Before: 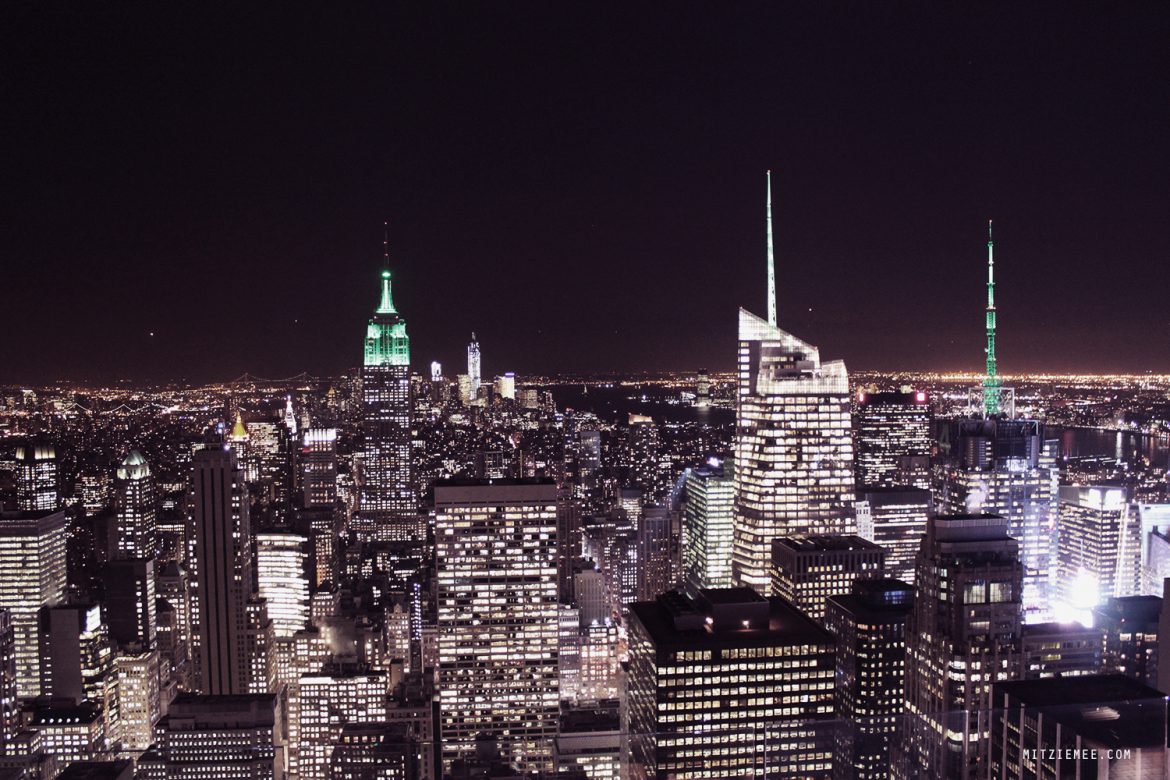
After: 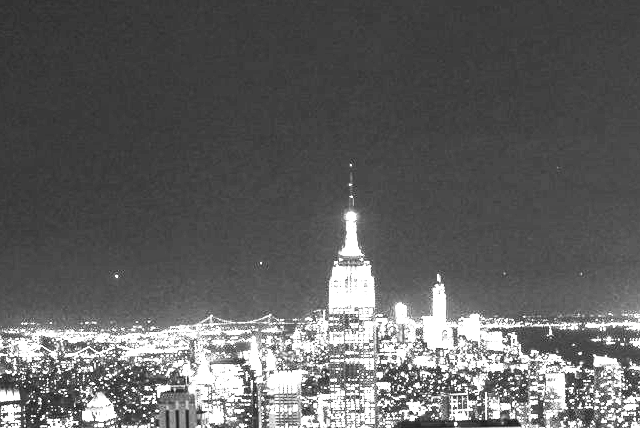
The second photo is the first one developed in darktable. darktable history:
local contrast: detail 135%, midtone range 0.75
exposure: black level correction 0, exposure 1.45 EV, compensate exposure bias true, compensate highlight preservation false
tone curve: curves: ch0 [(0, 0) (0.003, 0.015) (0.011, 0.025) (0.025, 0.056) (0.044, 0.104) (0.069, 0.139) (0.1, 0.181) (0.136, 0.226) (0.177, 0.28) (0.224, 0.346) (0.277, 0.42) (0.335, 0.505) (0.399, 0.594) (0.468, 0.699) (0.543, 0.776) (0.623, 0.848) (0.709, 0.893) (0.801, 0.93) (0.898, 0.97) (1, 1)], preserve colors none
color balance rgb: perceptual saturation grading › global saturation 25%, perceptual brilliance grading › mid-tones 10%, perceptual brilliance grading › shadows 15%, global vibrance 20%
contrast brightness saturation: contrast 0.53, brightness 0.47, saturation -1
crop and rotate: left 3.047%, top 7.509%, right 42.236%, bottom 37.598%
